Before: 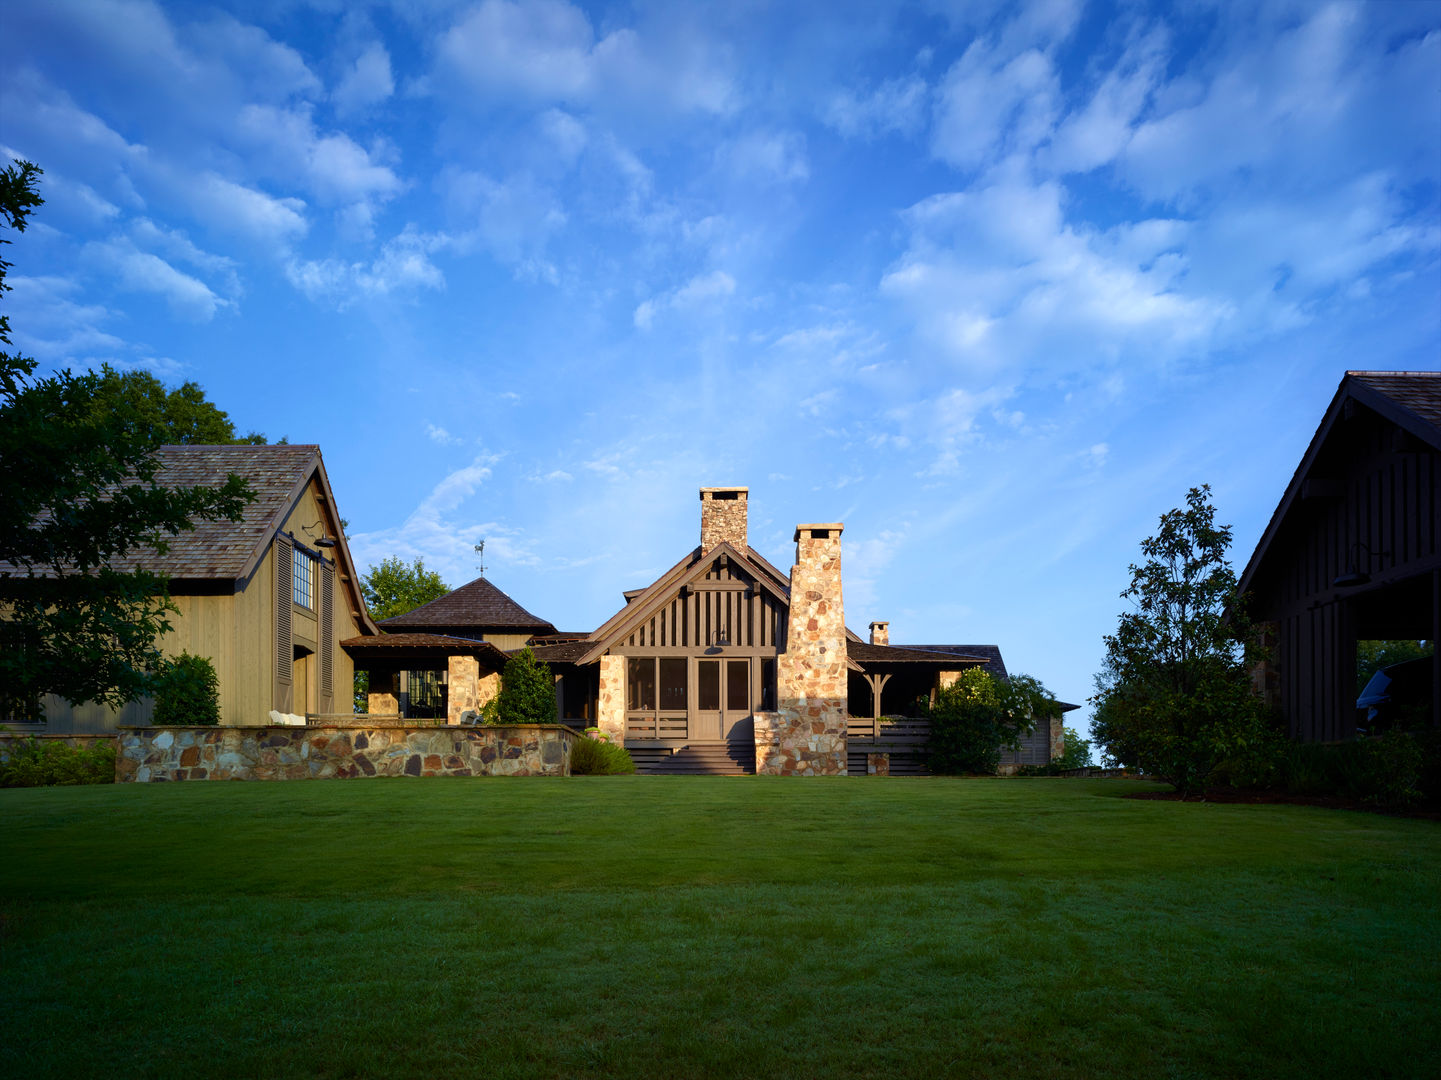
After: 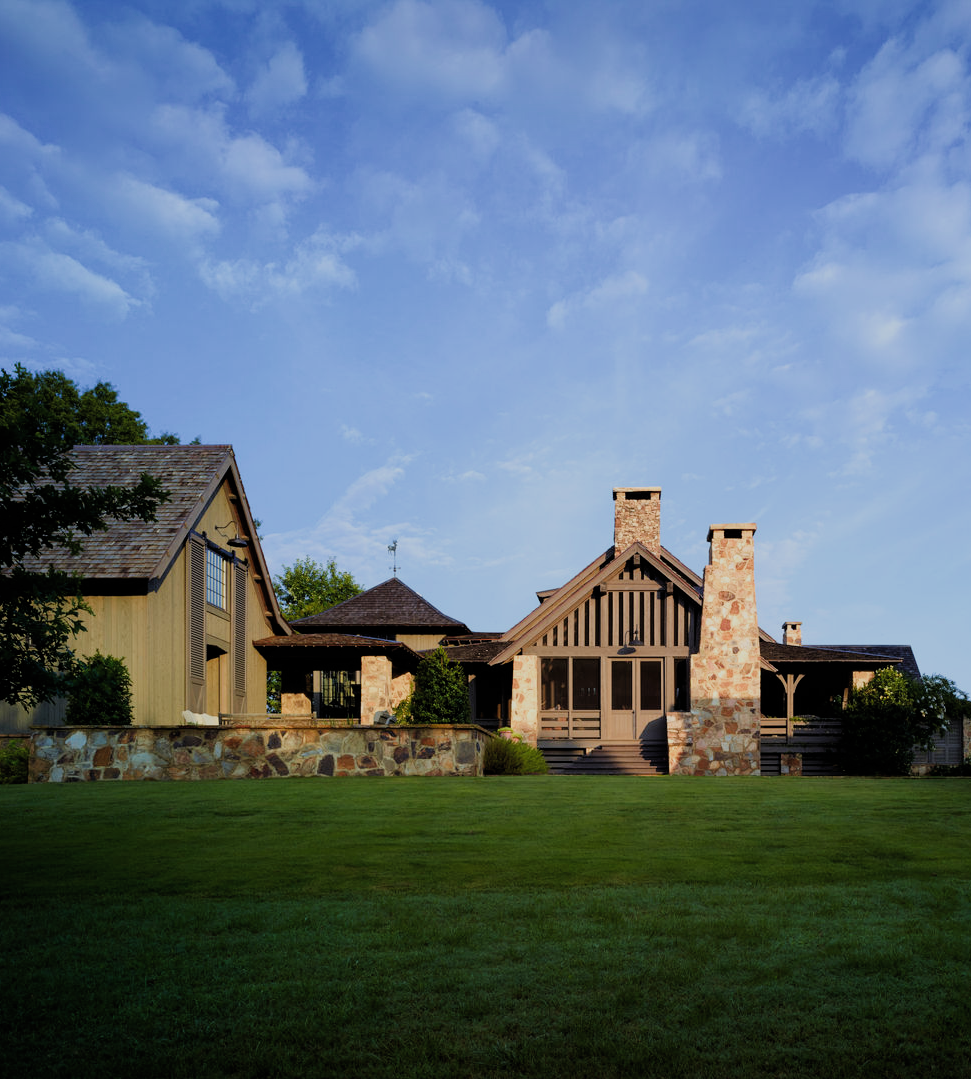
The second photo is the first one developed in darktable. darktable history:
color zones: curves: ch1 [(0.113, 0.438) (0.75, 0.5)]; ch2 [(0.12, 0.526) (0.75, 0.5)], mix -137.09%
filmic rgb: black relative exposure -7.65 EV, white relative exposure 4.56 EV, hardness 3.61, color science v4 (2020)
crop and rotate: left 6.166%, right 26.443%
